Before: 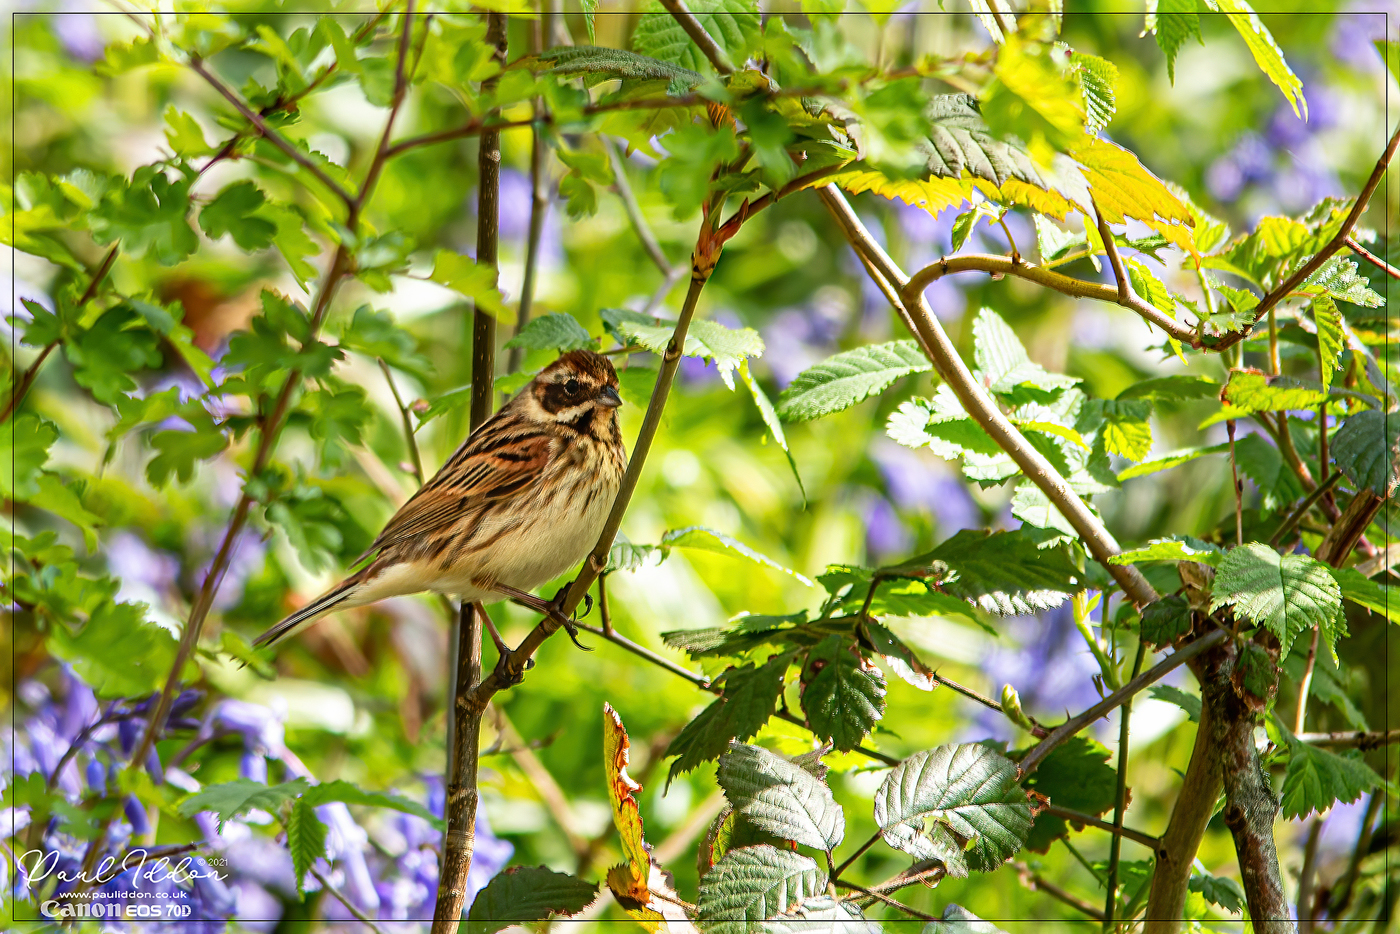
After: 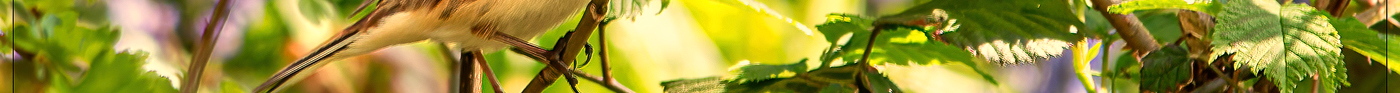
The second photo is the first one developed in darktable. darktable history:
white balance: red 1.138, green 0.996, blue 0.812
crop and rotate: top 59.084%, bottom 30.916%
